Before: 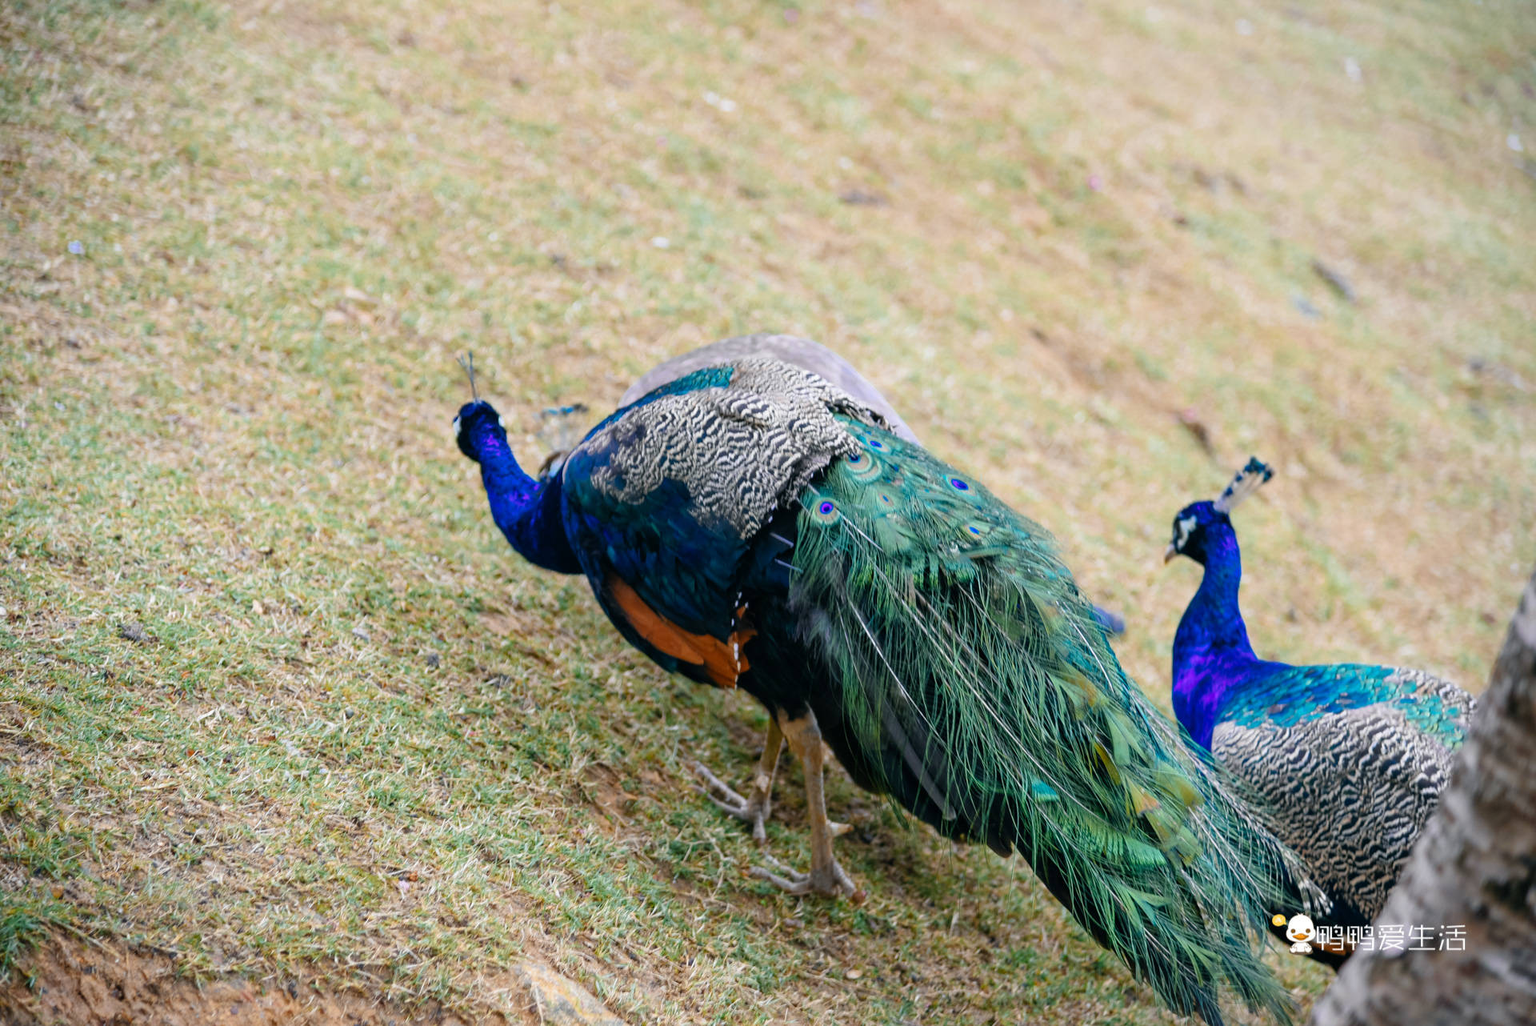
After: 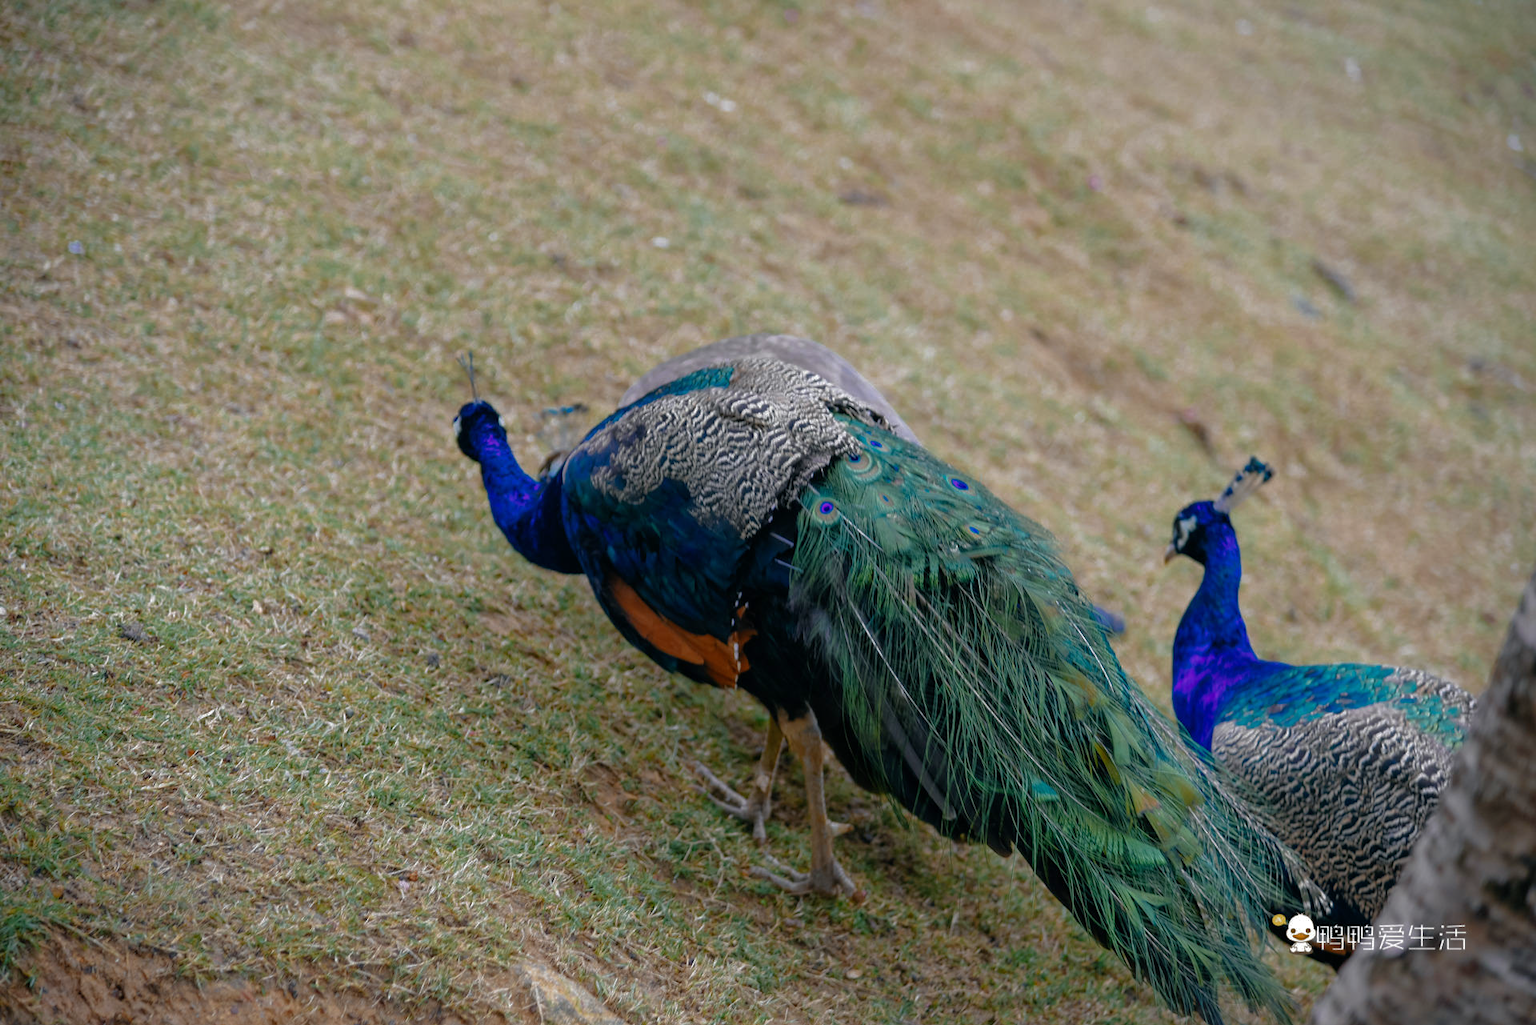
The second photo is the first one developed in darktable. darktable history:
tone equalizer: on, module defaults
base curve: curves: ch0 [(0, 0) (0.826, 0.587) (1, 1)]
